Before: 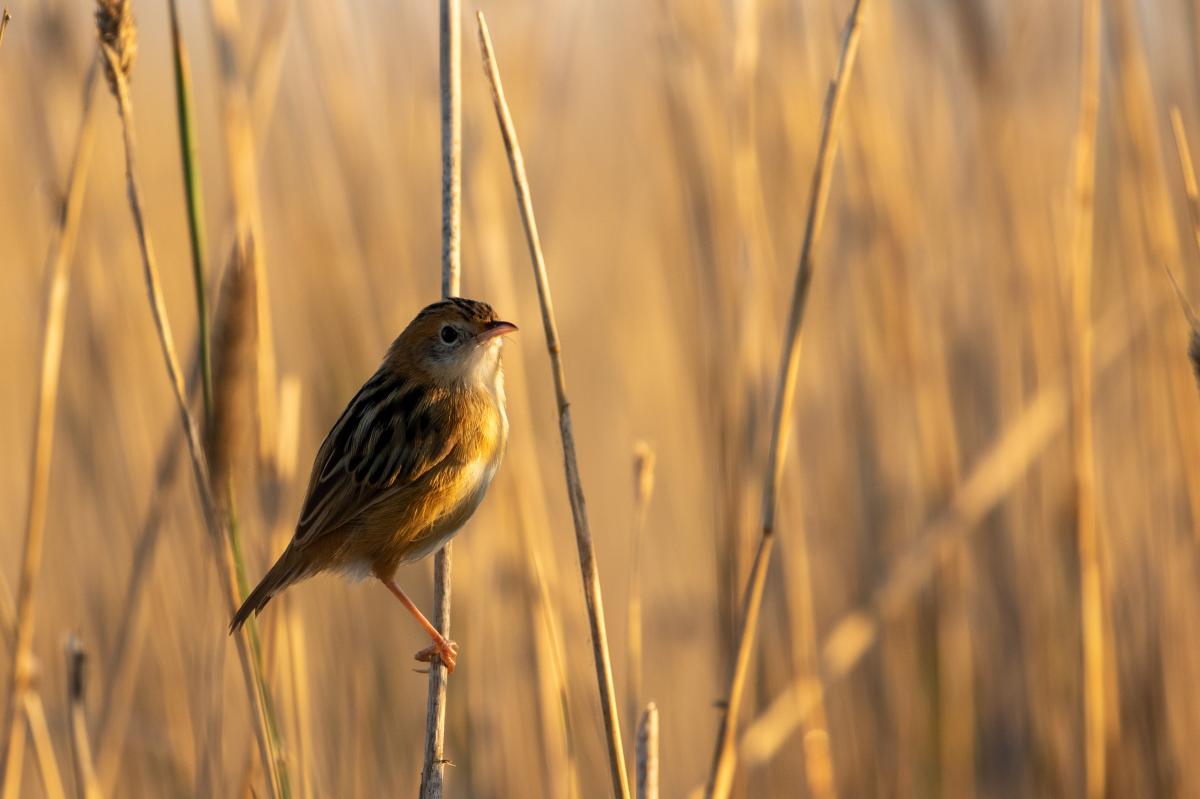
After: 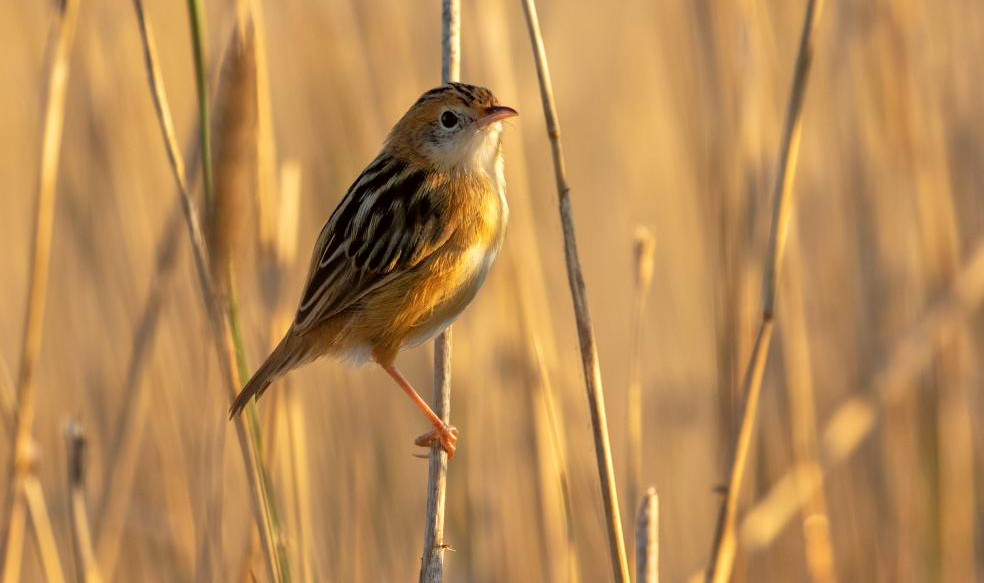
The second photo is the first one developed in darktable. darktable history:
tone equalizer: -7 EV 0.148 EV, -6 EV 0.599 EV, -5 EV 1.18 EV, -4 EV 1.32 EV, -3 EV 1.18 EV, -2 EV 0.6 EV, -1 EV 0.16 EV, smoothing 1
color correction: highlights a* -2.79, highlights b* -2.52, shadows a* 2.13, shadows b* 2.91
crop: top 27.006%, right 17.97%
